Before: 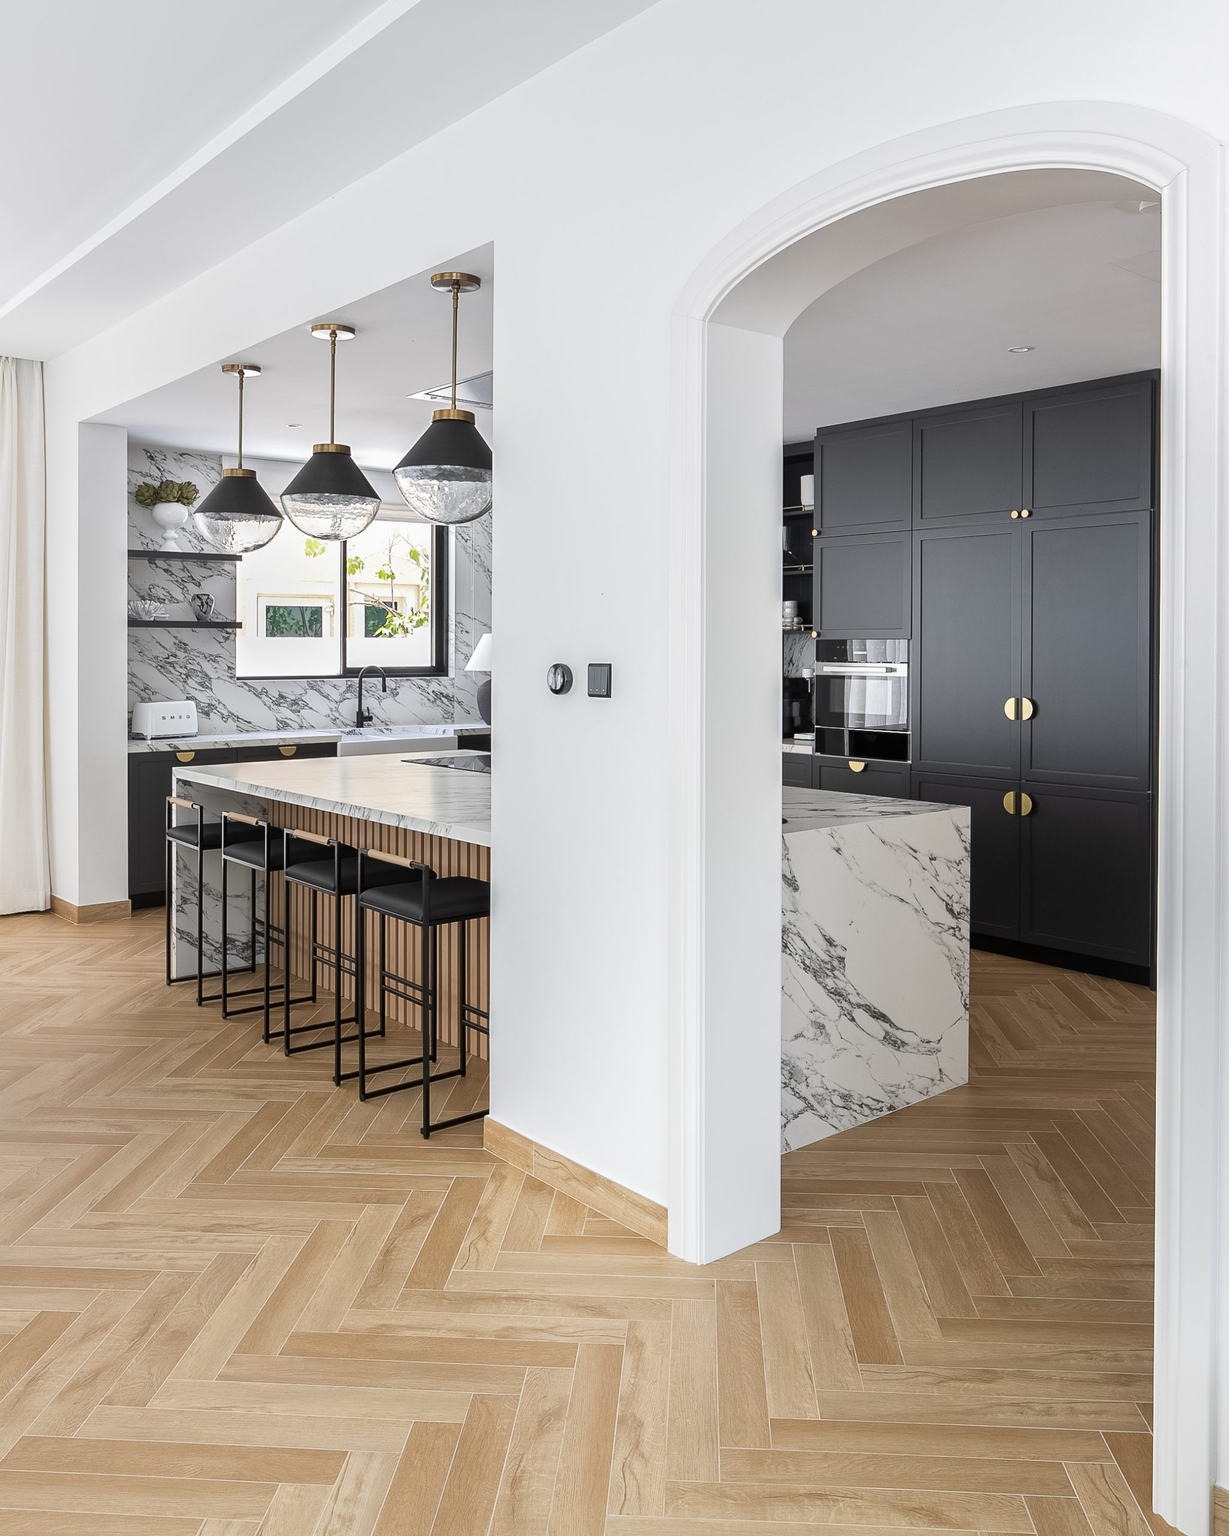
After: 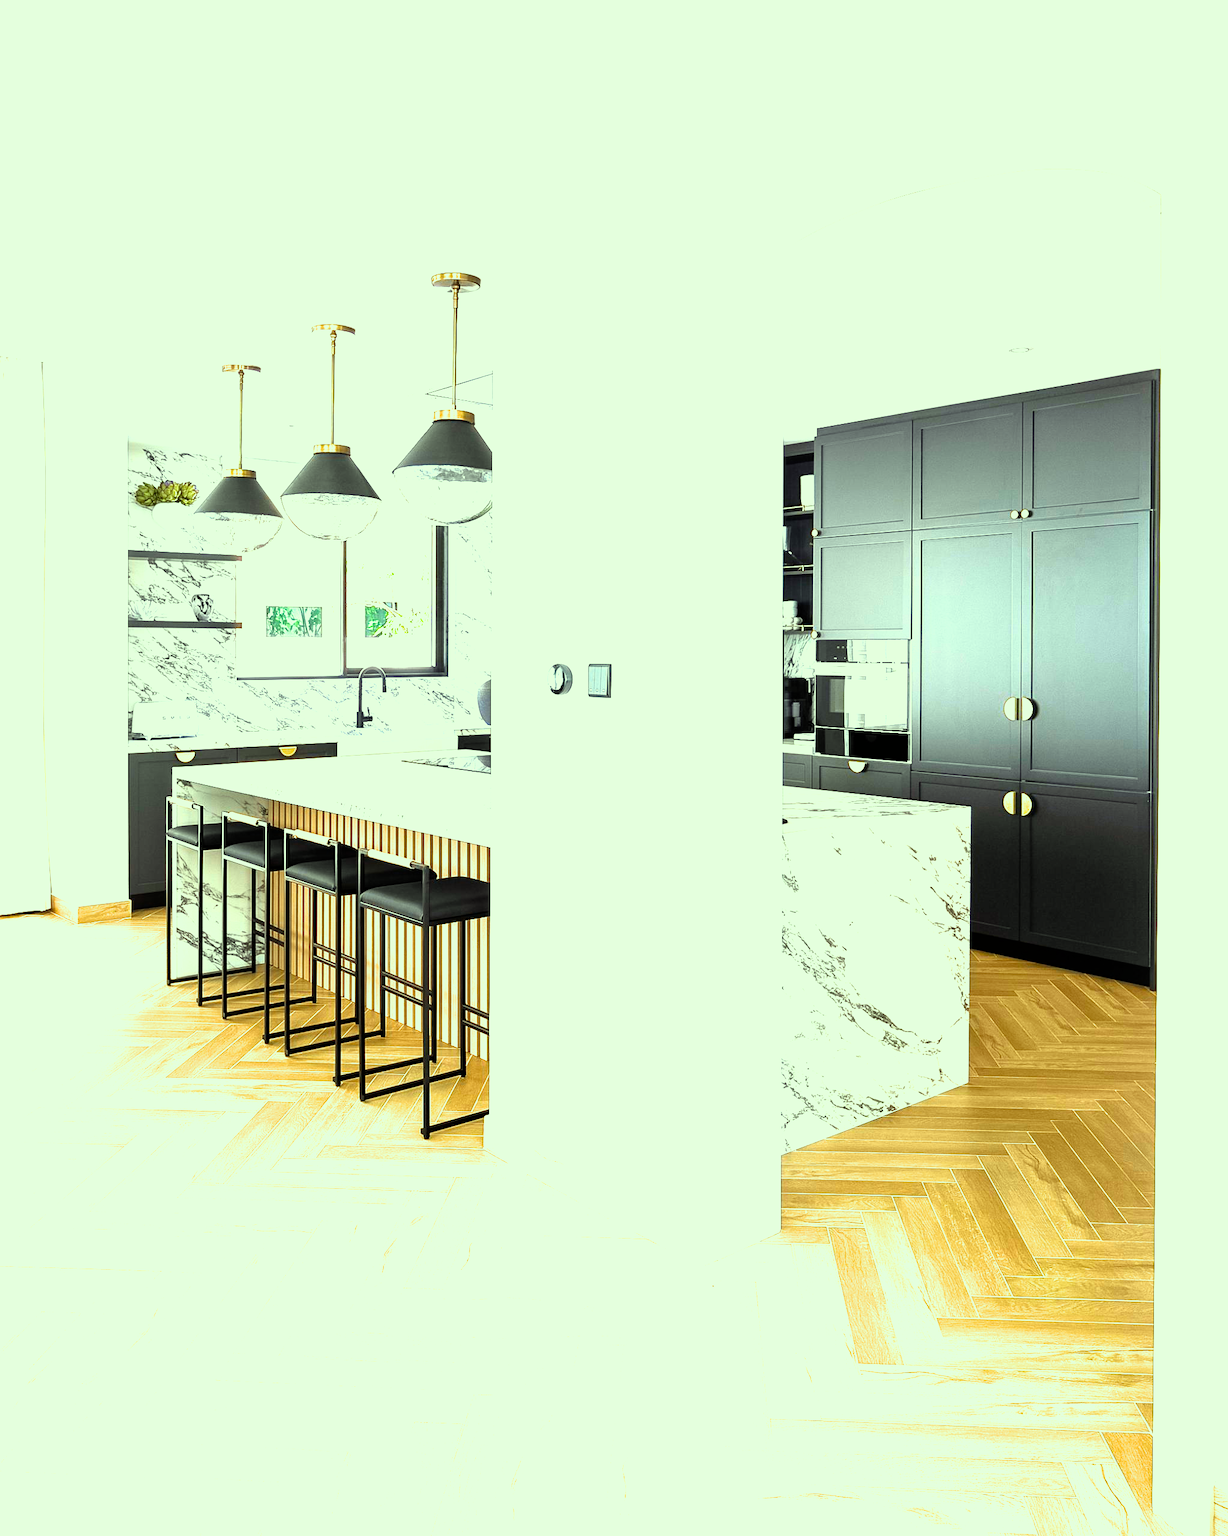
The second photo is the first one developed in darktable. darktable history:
exposure: black level correction 0, exposure 1.683 EV, compensate exposure bias true, compensate highlight preservation false
filmic rgb: black relative exposure -8.26 EV, white relative exposure 2.2 EV, target white luminance 99.932%, hardness 7.05, latitude 75%, contrast 1.322, highlights saturation mix -2.6%, shadows ↔ highlights balance 30.28%
color correction: highlights a* -10.73, highlights b* 9.88, saturation 1.71
